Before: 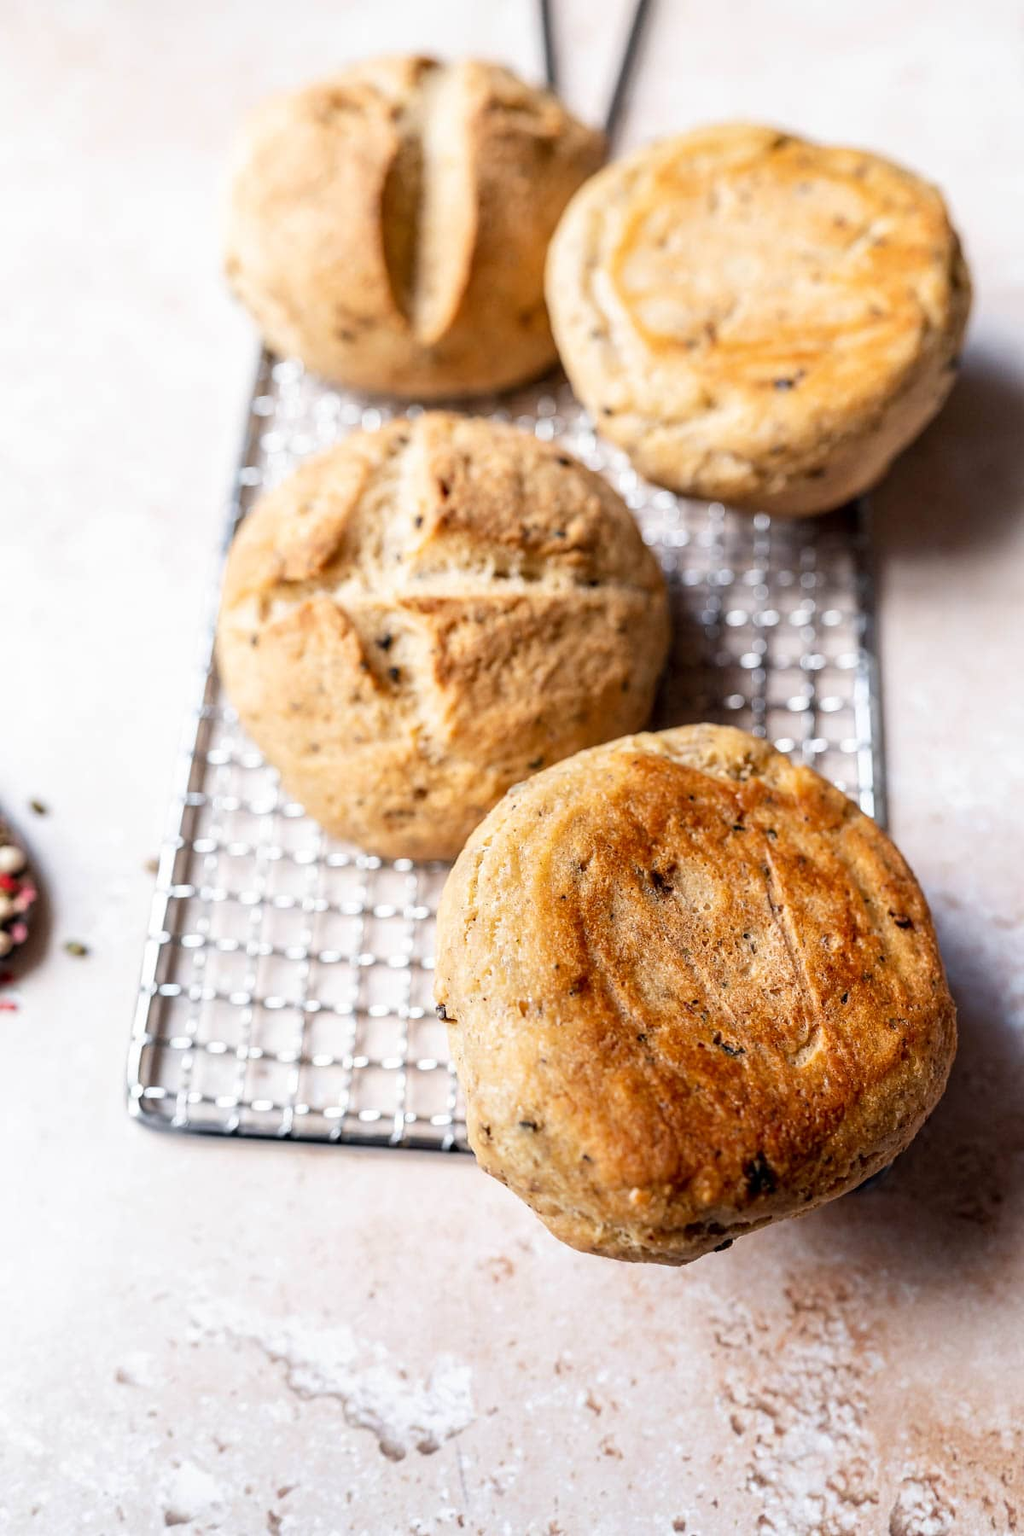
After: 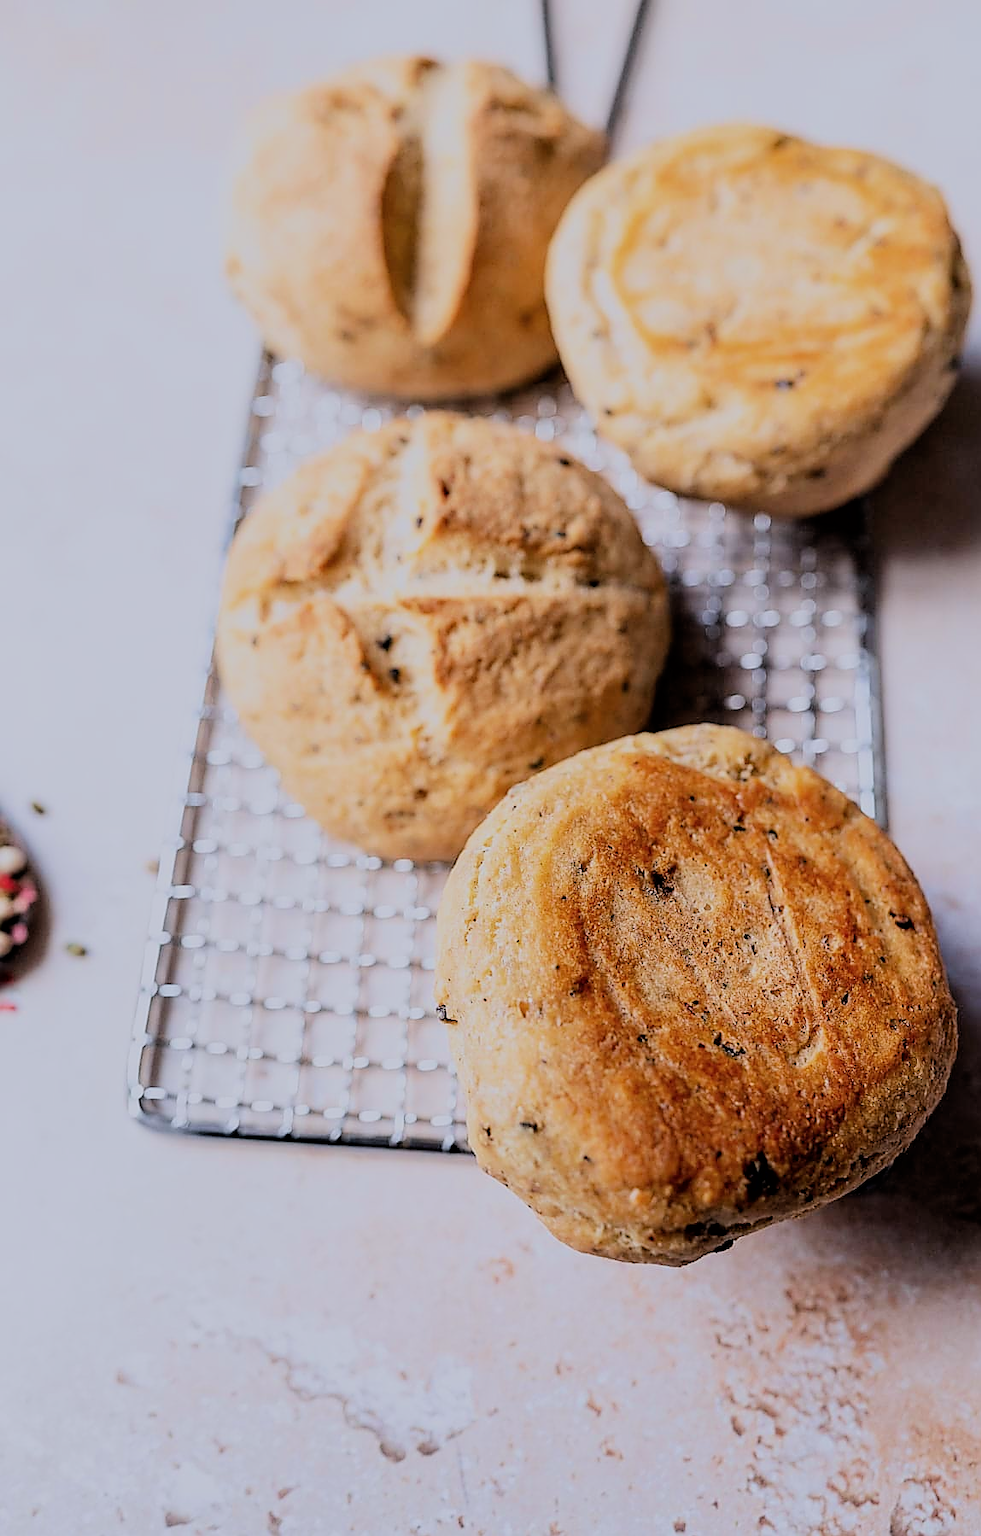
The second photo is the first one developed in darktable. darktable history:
crop: right 4.126%, bottom 0.031%
sharpen: radius 1.4, amount 1.25, threshold 0.7
filmic rgb: black relative exposure -6.15 EV, white relative exposure 6.96 EV, hardness 2.23, color science v6 (2022)
color calibration: illuminant as shot in camera, x 0.358, y 0.373, temperature 4628.91 K
